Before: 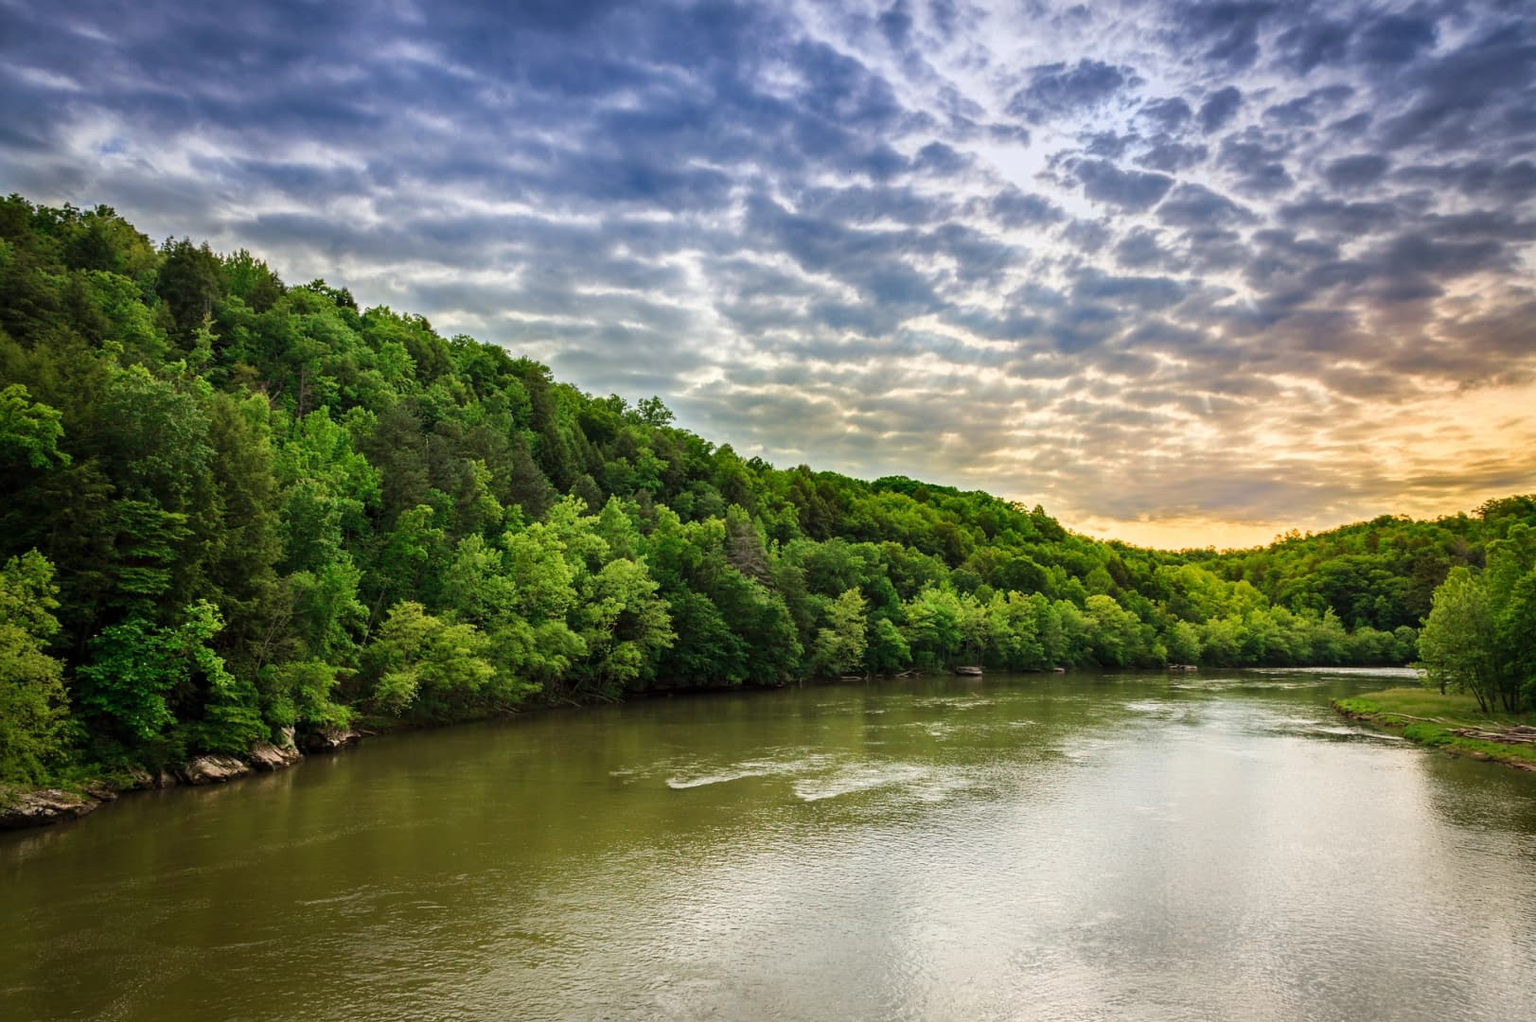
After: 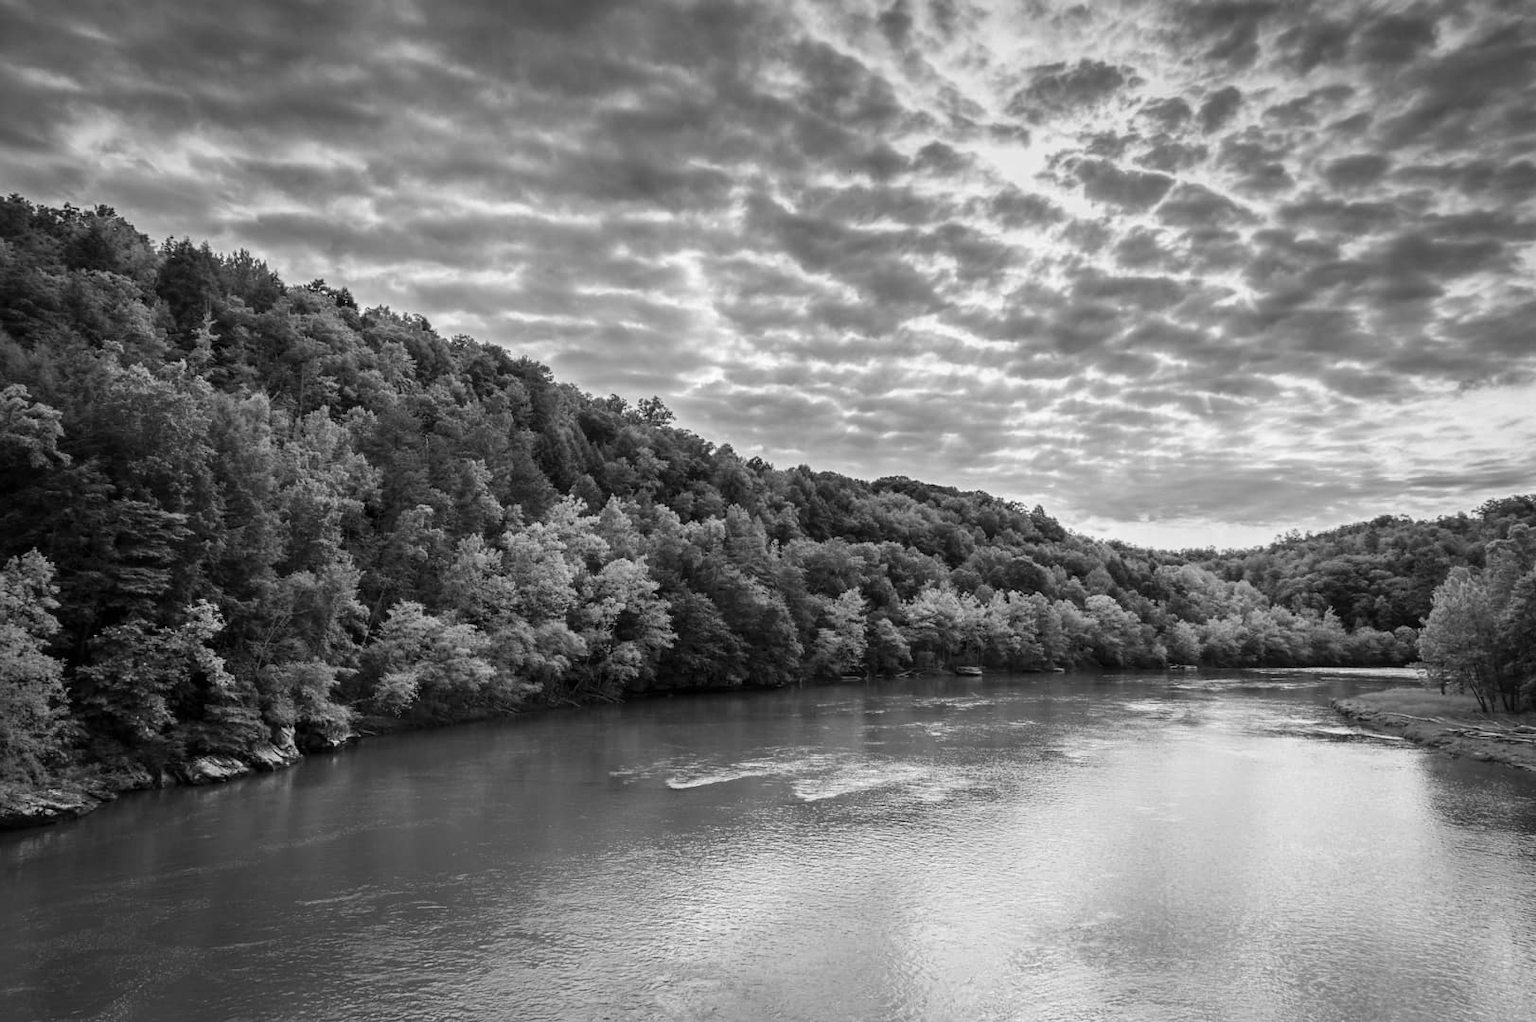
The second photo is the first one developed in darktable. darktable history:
shadows and highlights: shadows 20.91, highlights -35.45, soften with gaussian
monochrome: size 3.1
